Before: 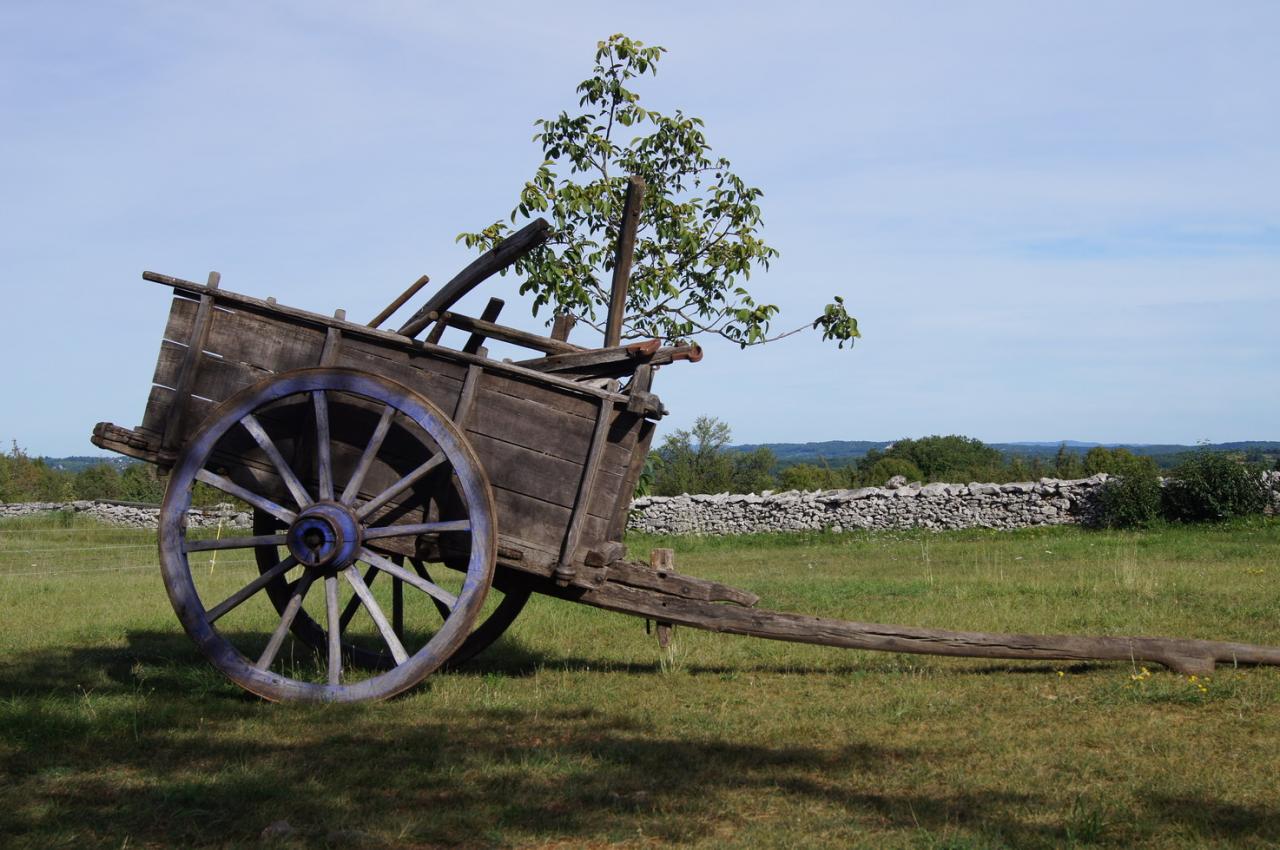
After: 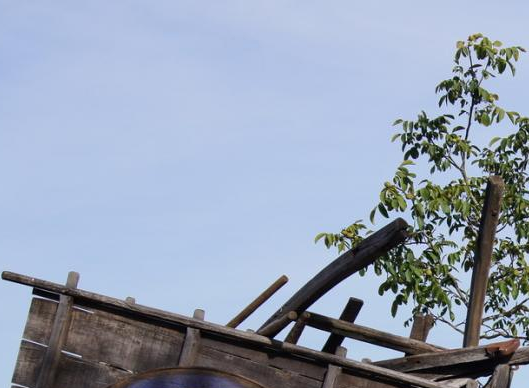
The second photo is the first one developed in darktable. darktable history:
local contrast: mode bilateral grid, contrast 11, coarseness 25, detail 115%, midtone range 0.2
crop and rotate: left 11.039%, top 0.069%, right 47.558%, bottom 54.264%
